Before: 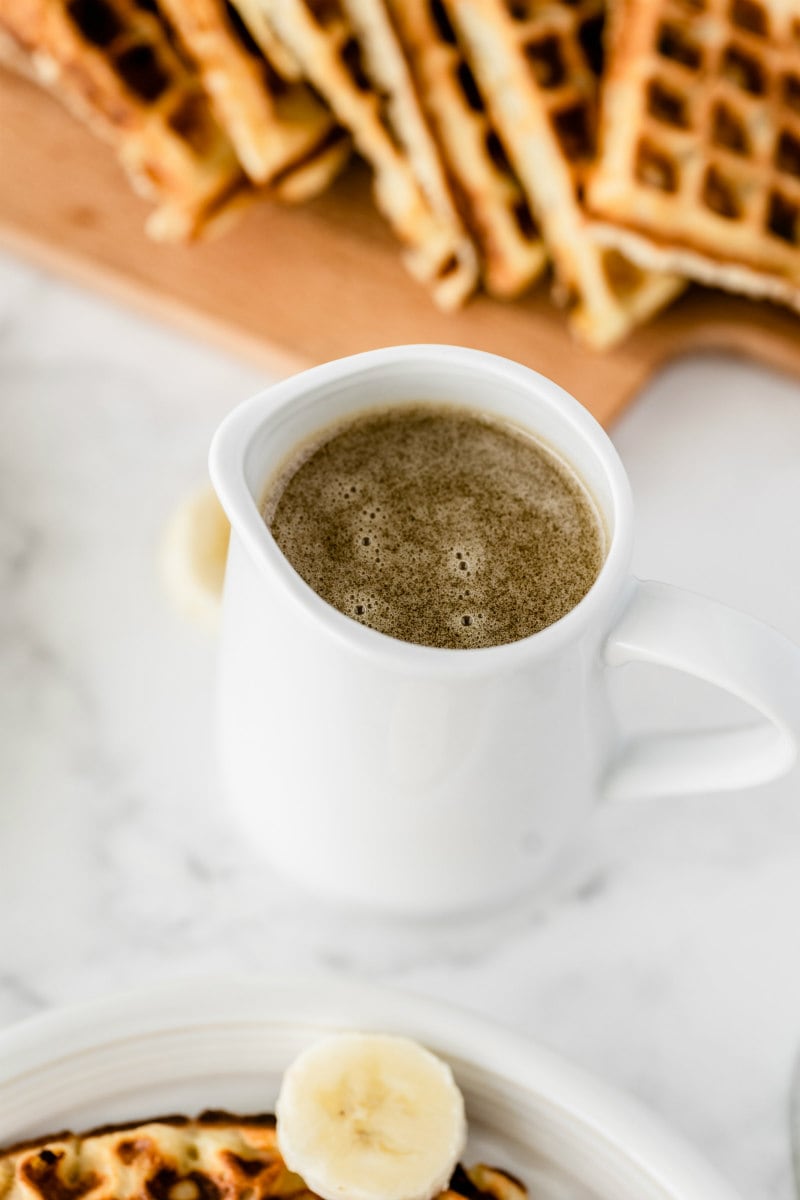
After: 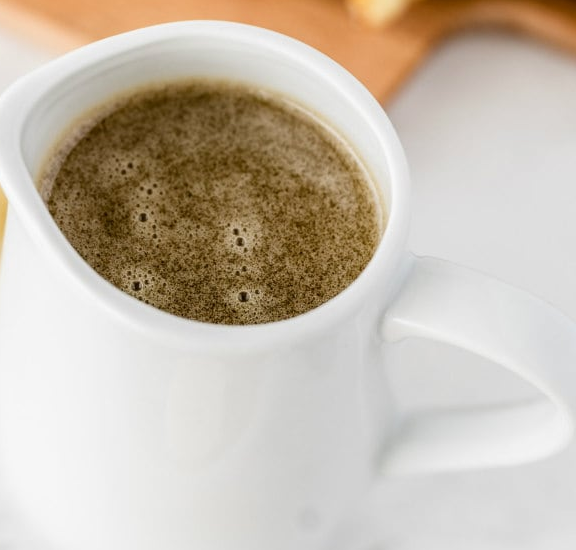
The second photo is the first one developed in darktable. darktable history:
crop and rotate: left 27.938%, top 27.046%, bottom 27.046%
